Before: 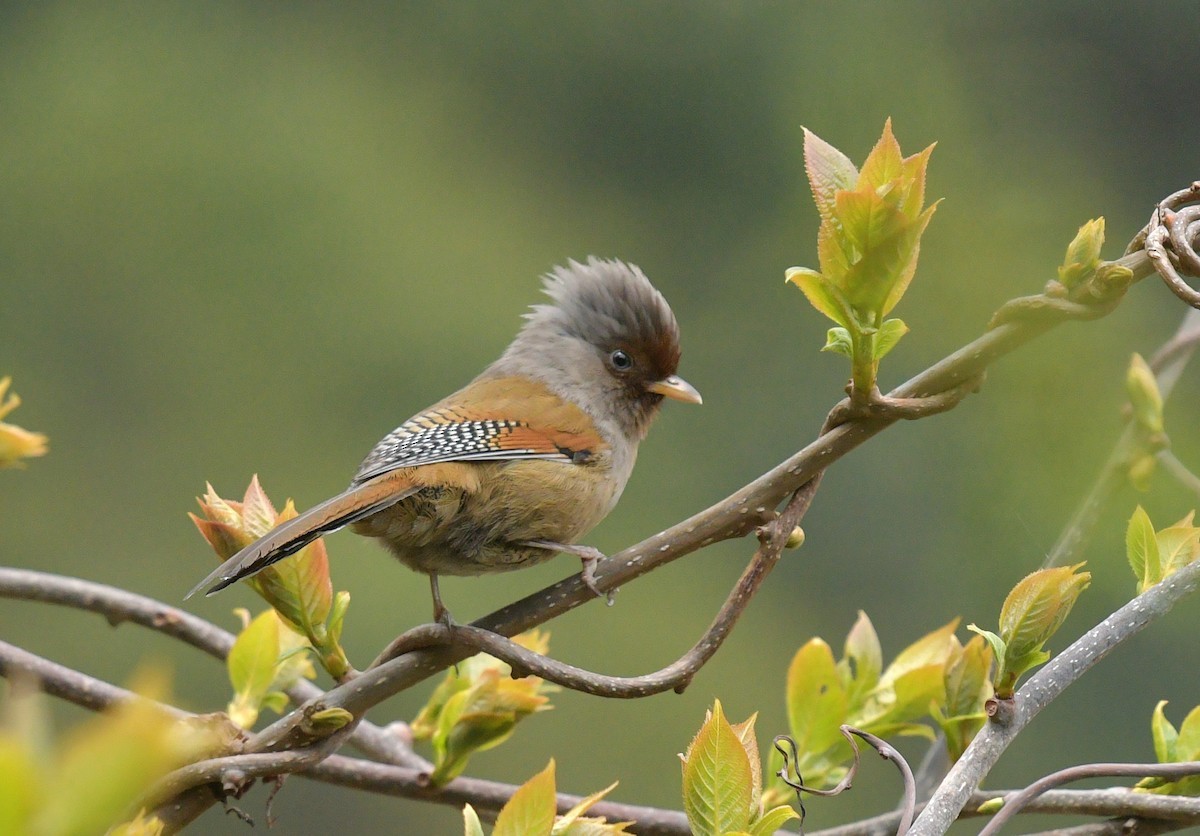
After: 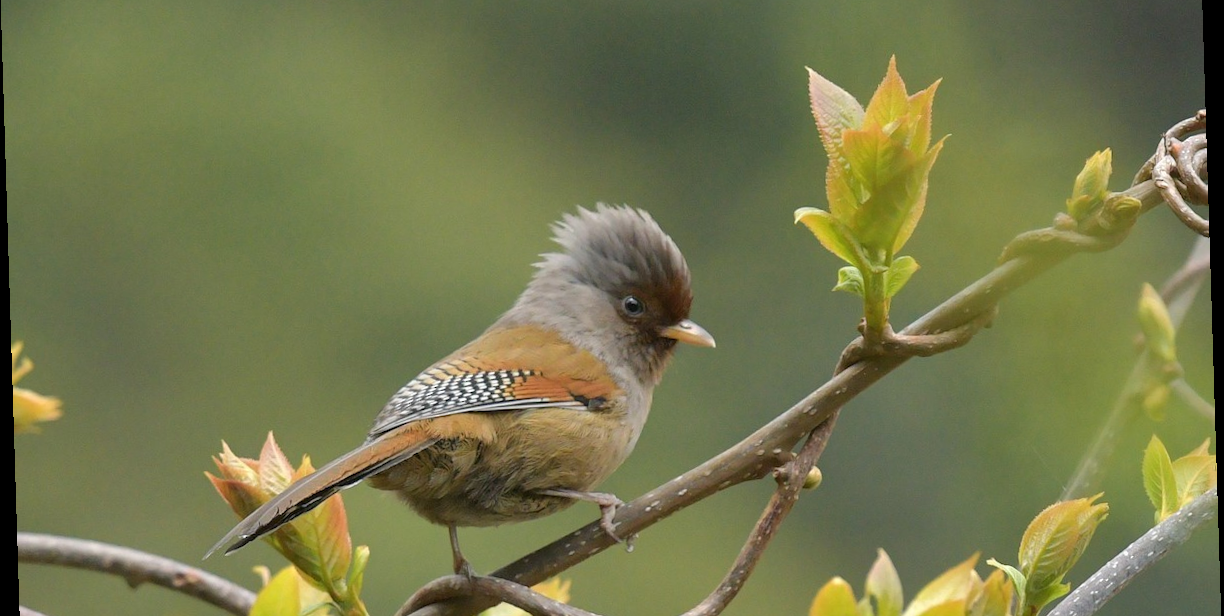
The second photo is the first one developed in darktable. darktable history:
crop and rotate: top 8.293%, bottom 20.996%
rotate and perspective: rotation -1.77°, lens shift (horizontal) 0.004, automatic cropping off
